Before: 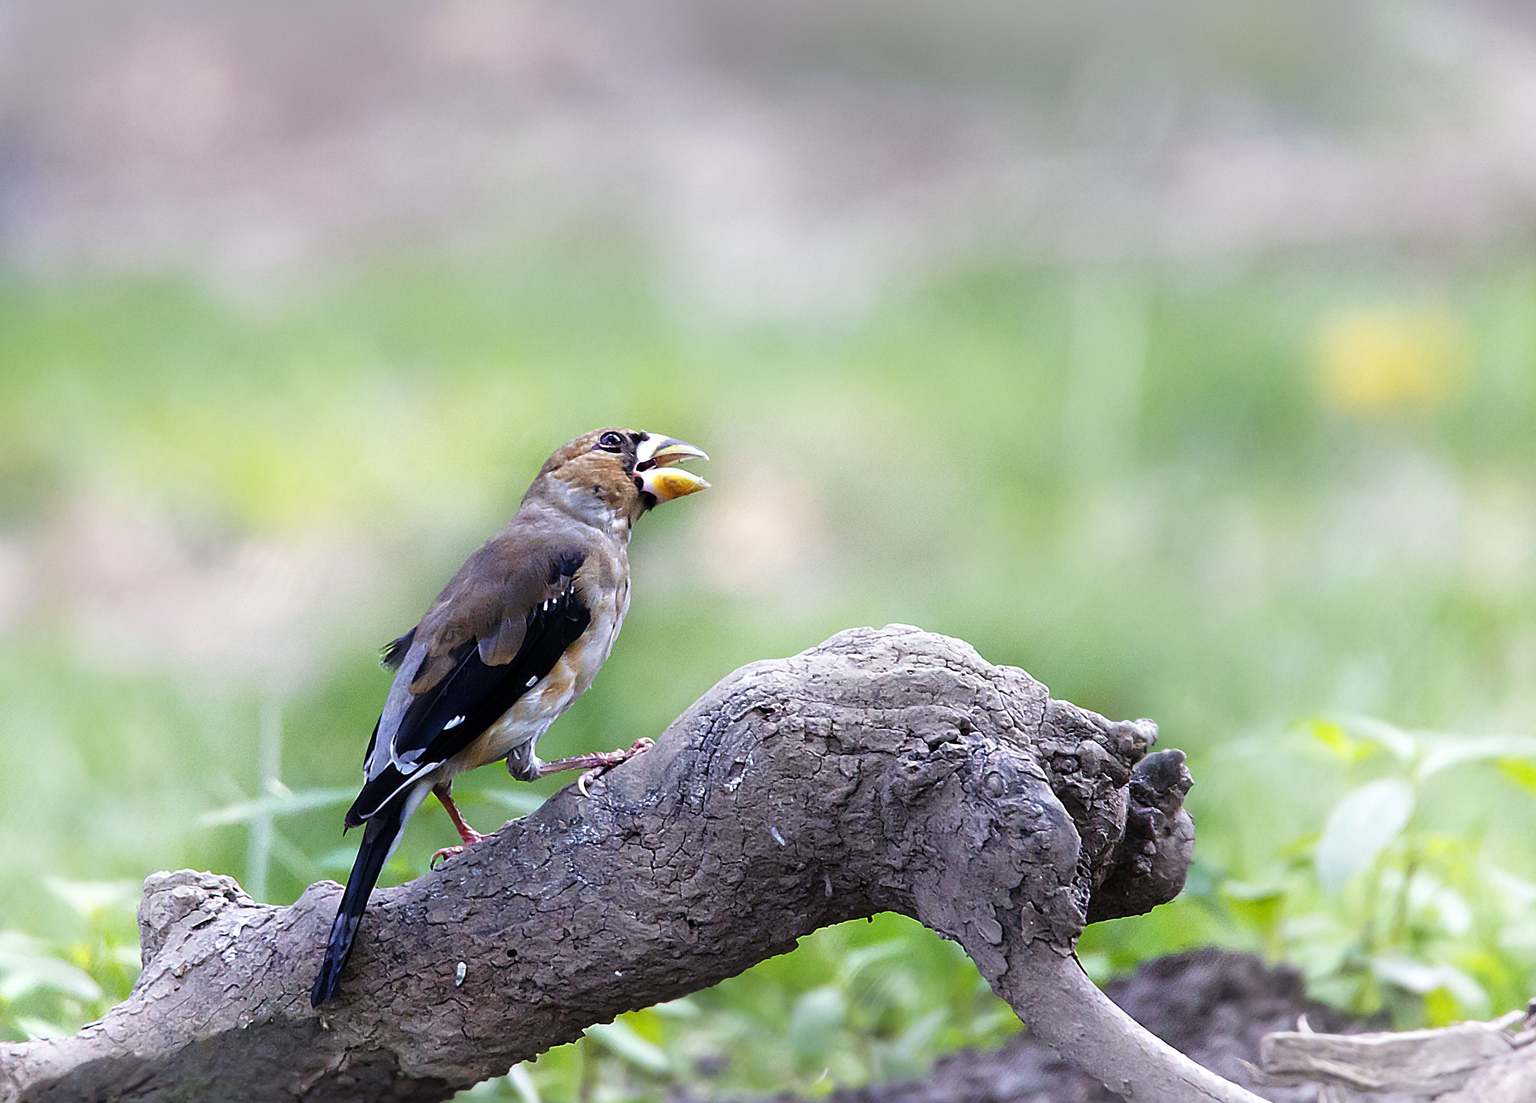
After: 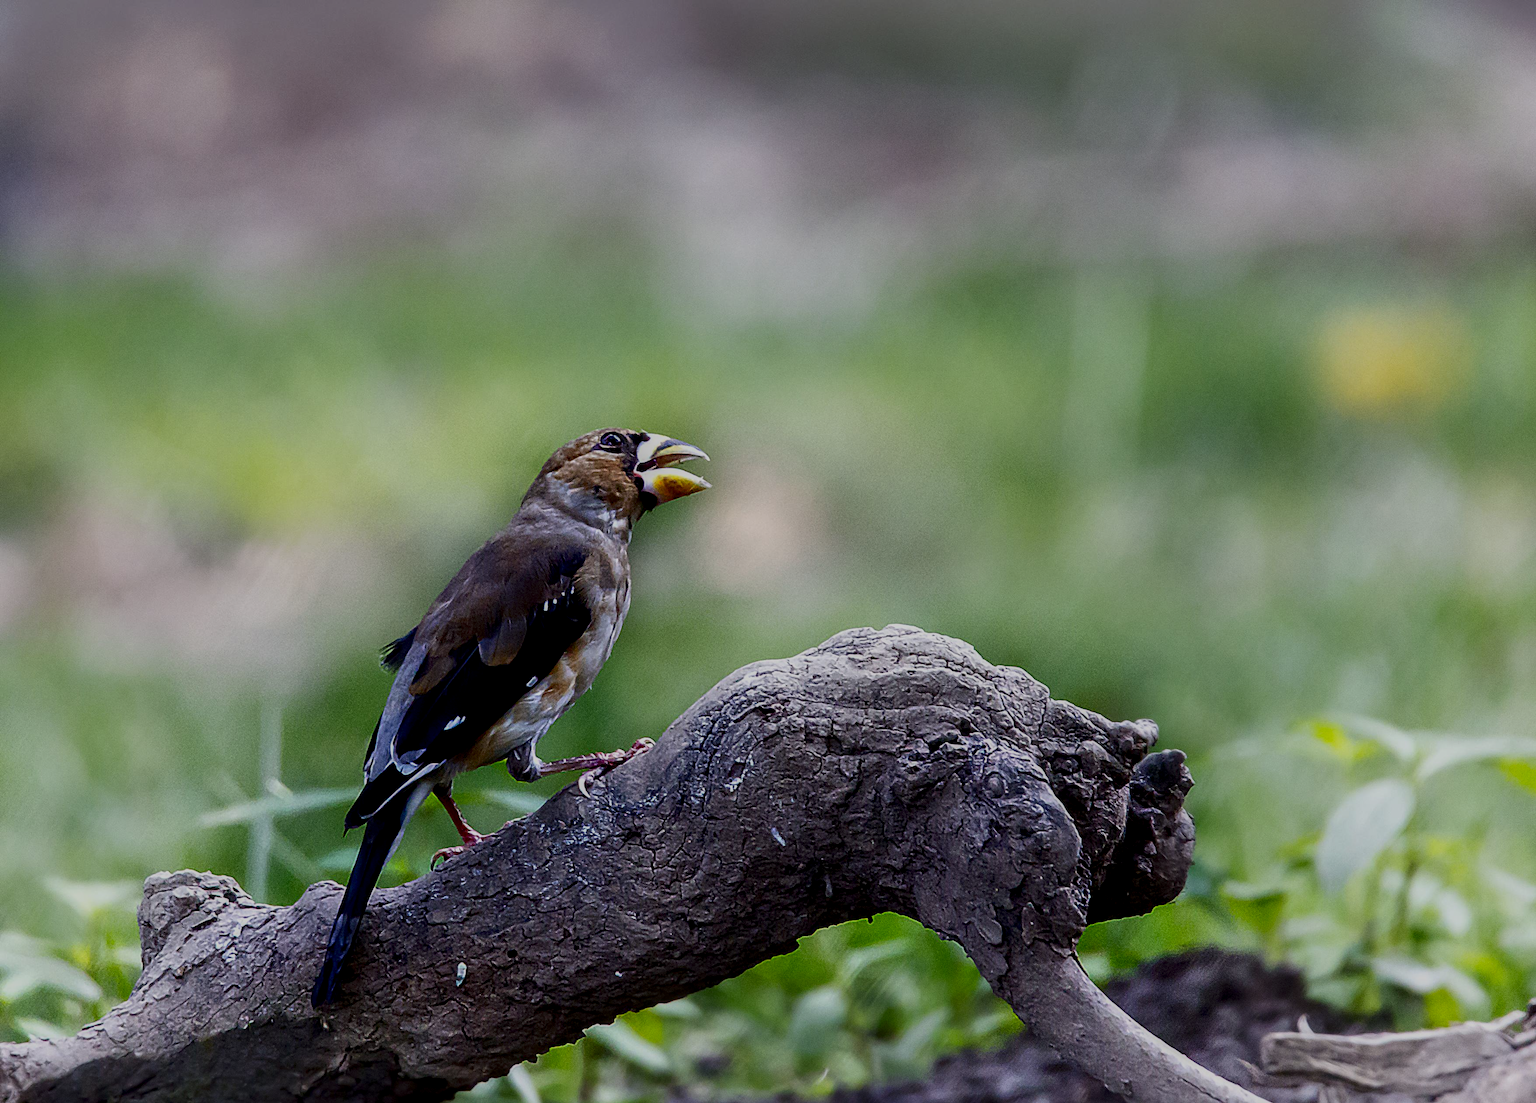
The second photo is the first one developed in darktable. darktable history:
exposure: exposure -1 EV, compensate highlight preservation false
local contrast: on, module defaults
shadows and highlights: radius 125.46, shadows 30.51, highlights -30.51, low approximation 0.01, soften with gaussian
contrast brightness saturation: contrast 0.21, brightness -0.11, saturation 0.21
